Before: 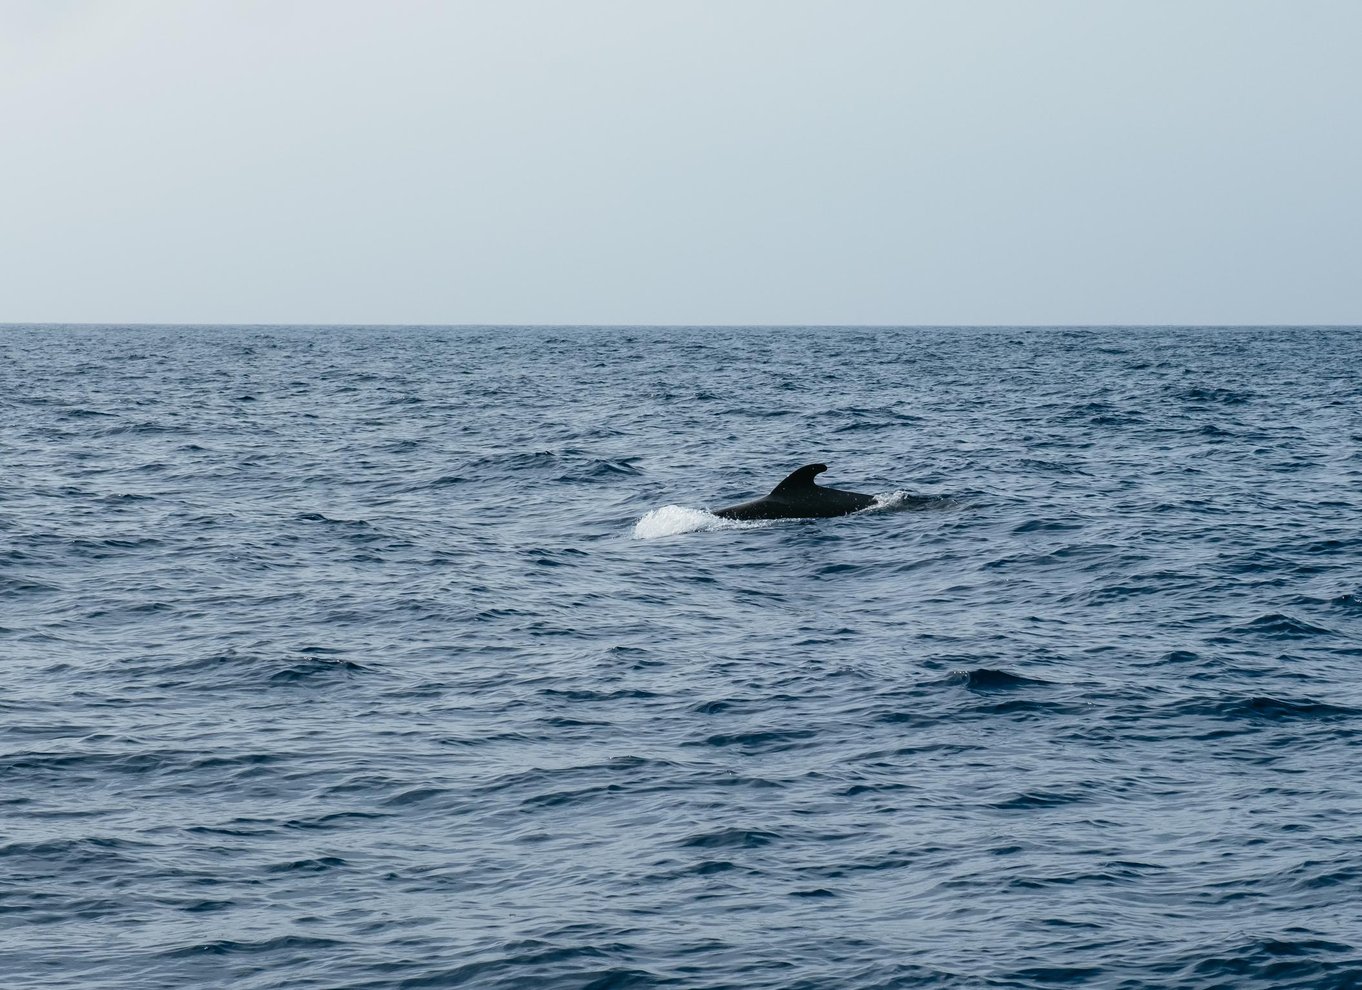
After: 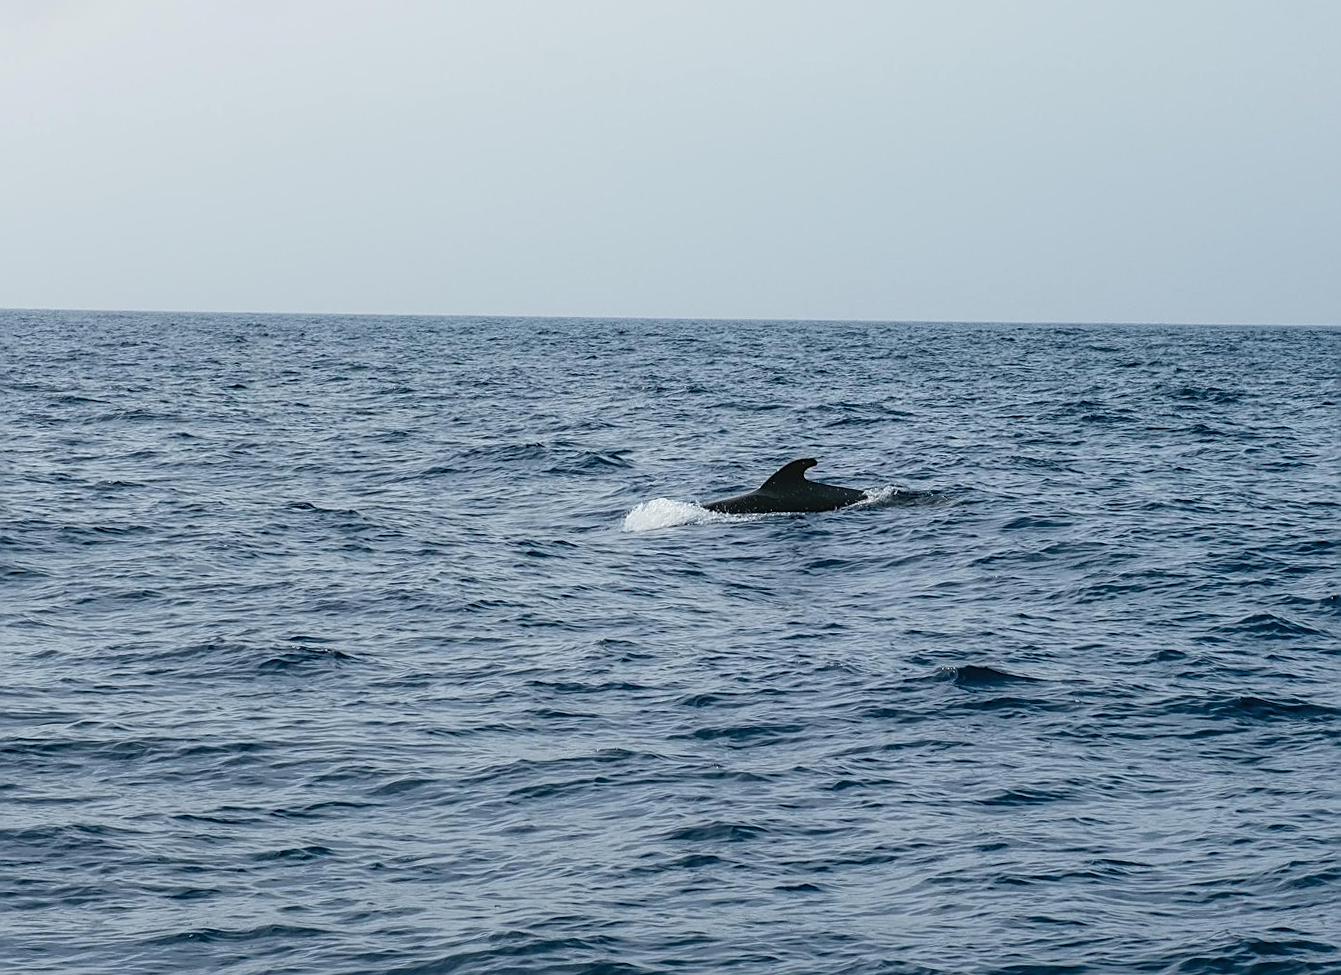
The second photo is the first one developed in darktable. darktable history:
local contrast: detail 109%
crop and rotate: angle -0.638°
sharpen: on, module defaults
